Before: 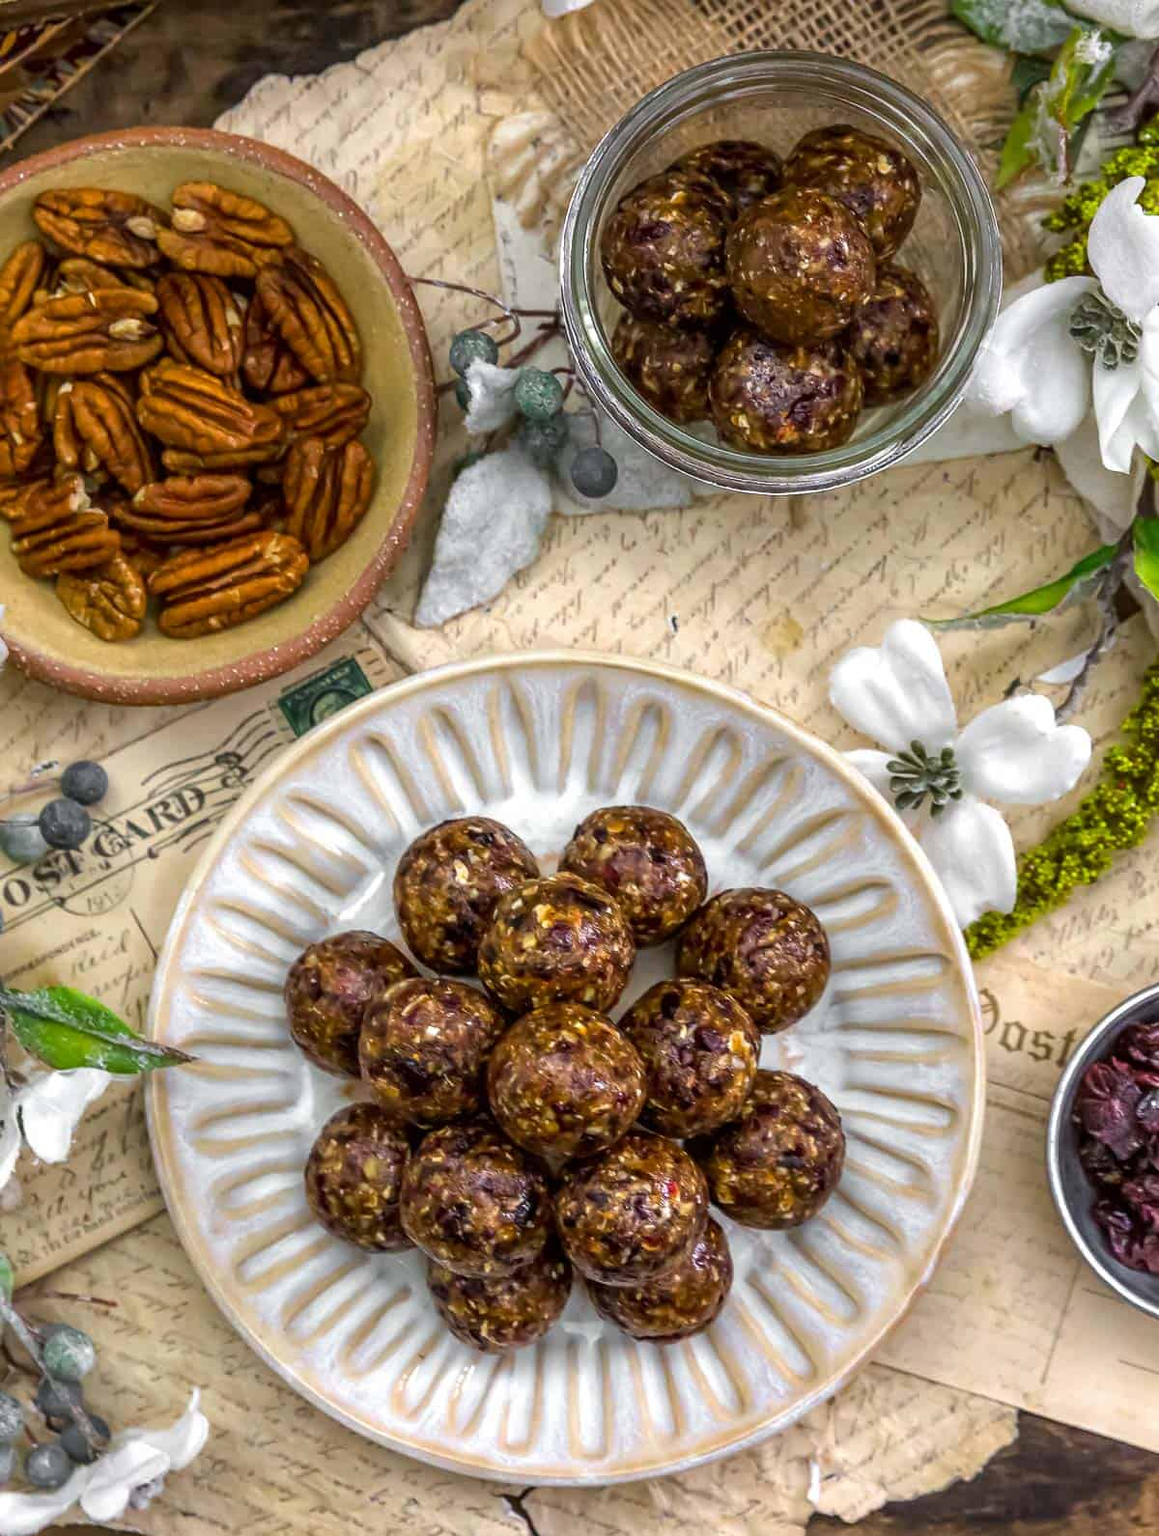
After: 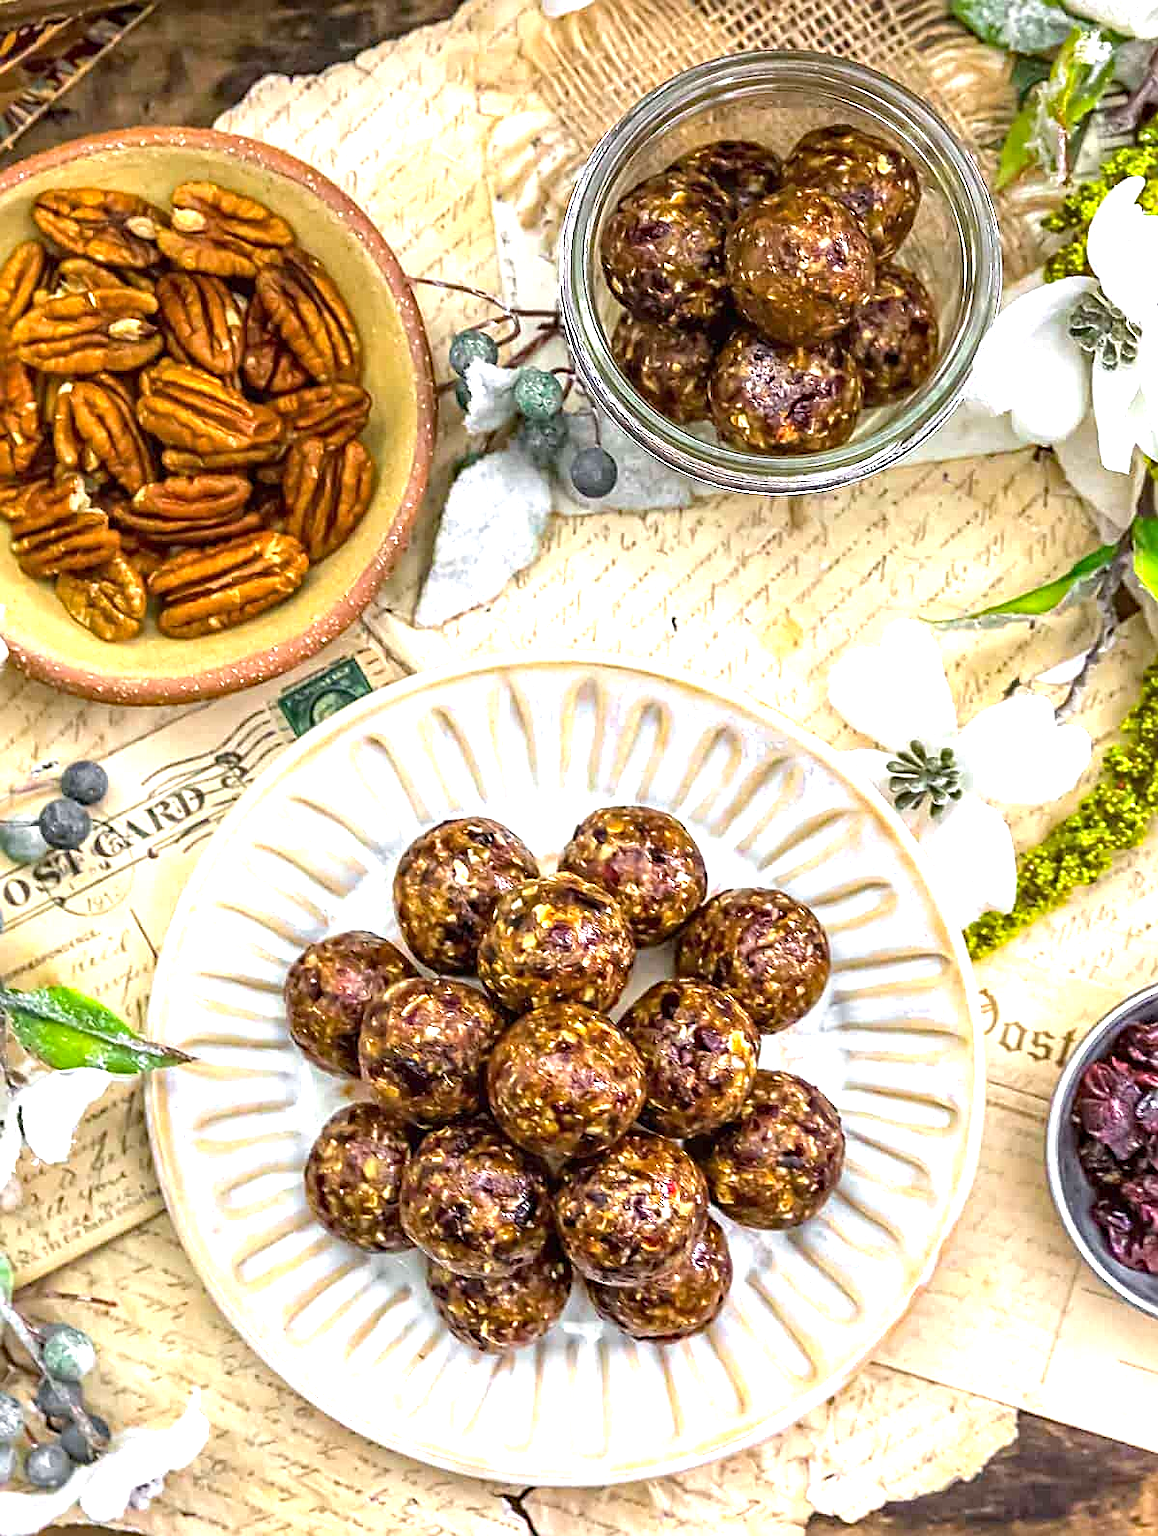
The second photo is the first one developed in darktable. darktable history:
exposure: black level correction 0, exposure 1.278 EV, compensate highlight preservation false
haze removal: compatibility mode true, adaptive false
sharpen: on, module defaults
